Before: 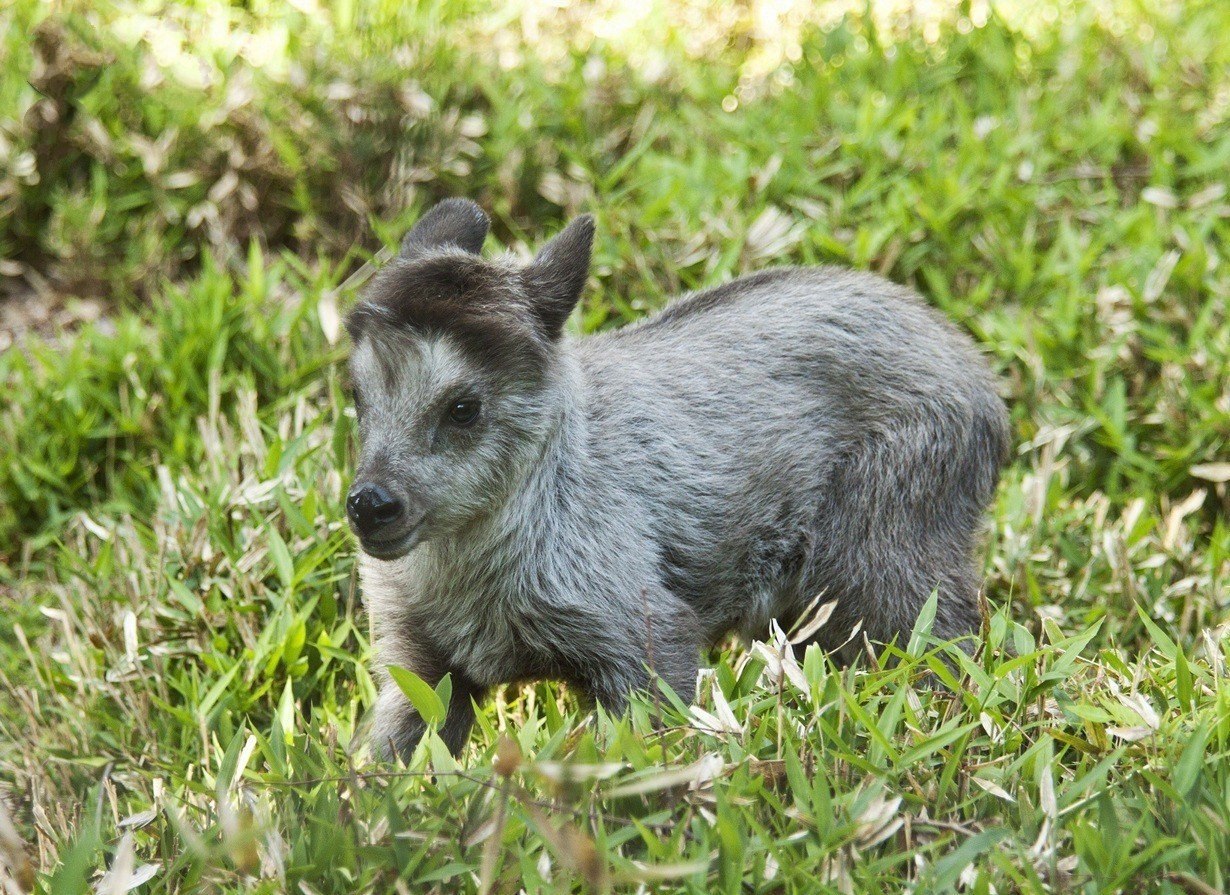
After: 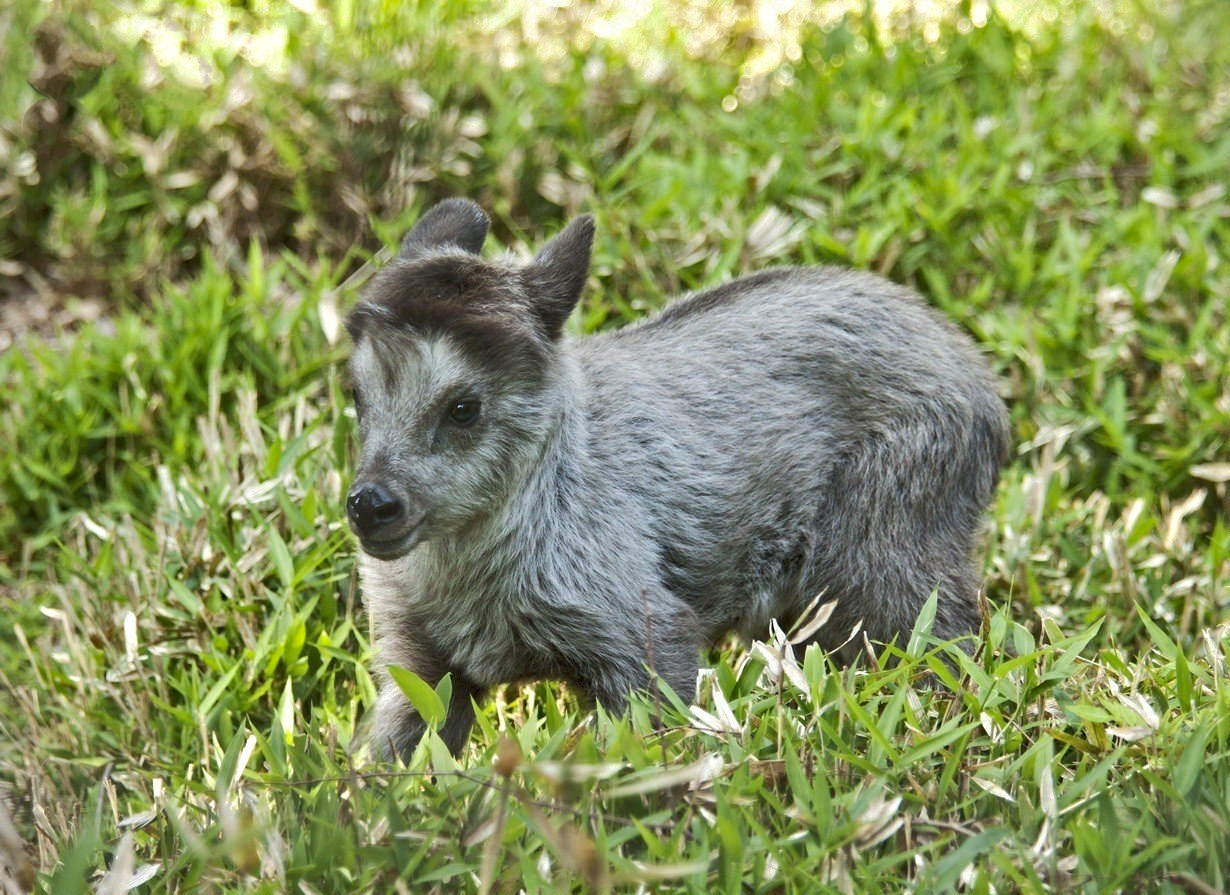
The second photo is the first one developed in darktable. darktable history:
shadows and highlights: on, module defaults
vignetting: fall-off start 100.82%, unbound false
contrast equalizer: octaves 7, y [[0.5, 0.5, 0.544, 0.569, 0.5, 0.5], [0.5 ×6], [0.5 ×6], [0 ×6], [0 ×6]]
